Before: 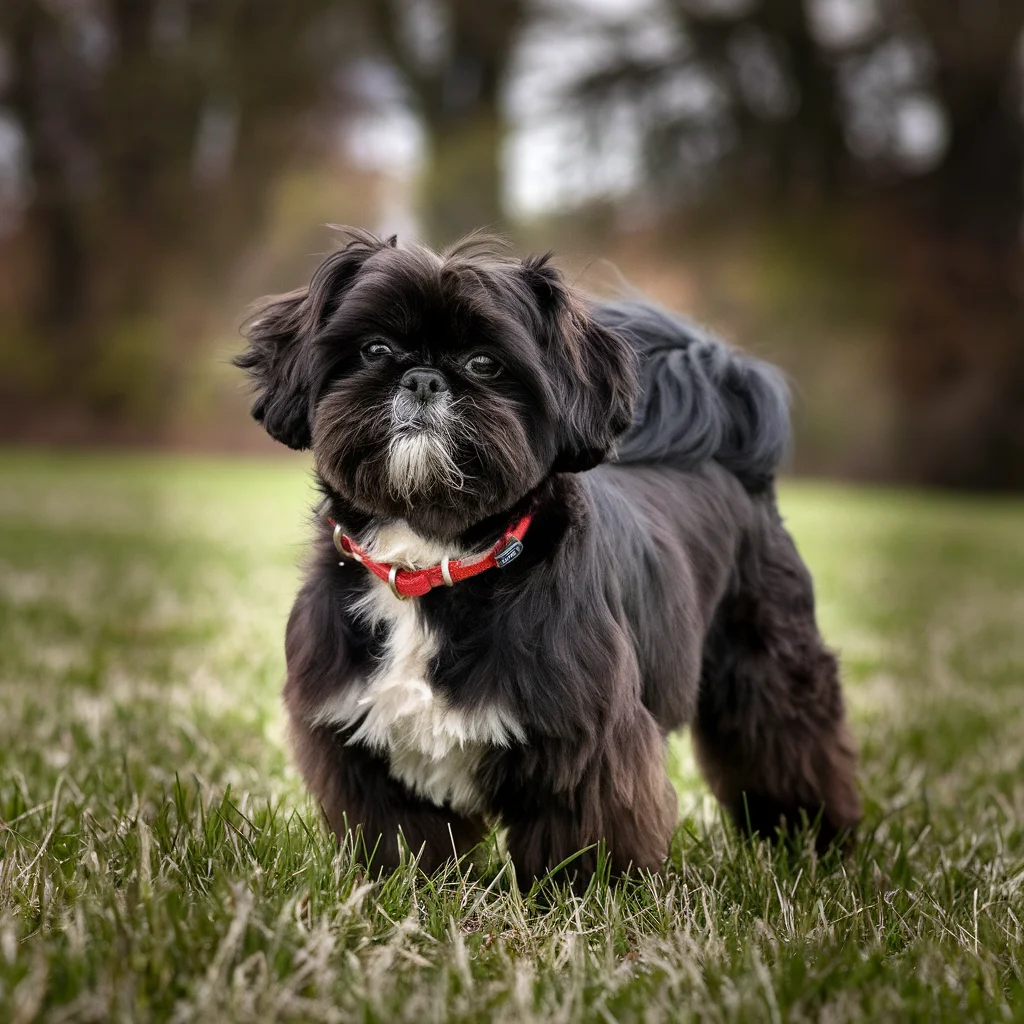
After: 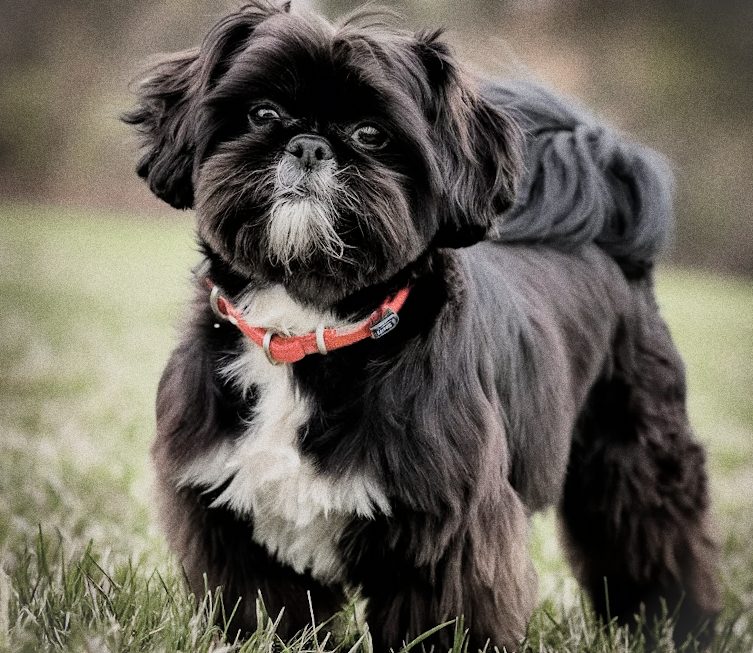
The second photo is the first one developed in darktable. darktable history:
color zones: curves: ch0 [(0, 0.559) (0.153, 0.551) (0.229, 0.5) (0.429, 0.5) (0.571, 0.5) (0.714, 0.5) (0.857, 0.5) (1, 0.559)]; ch1 [(0, 0.417) (0.112, 0.336) (0.213, 0.26) (0.429, 0.34) (0.571, 0.35) (0.683, 0.331) (0.857, 0.344) (1, 0.417)]
exposure: exposure 0.564 EV, compensate highlight preservation false
filmic rgb: black relative exposure -7.15 EV, white relative exposure 5.36 EV, hardness 3.02, color science v6 (2022)
vignetting: fall-off start 100%, brightness 0.05, saturation 0
crop and rotate: angle -3.37°, left 9.79%, top 20.73%, right 12.42%, bottom 11.82%
grain: coarseness 0.09 ISO, strength 40%
